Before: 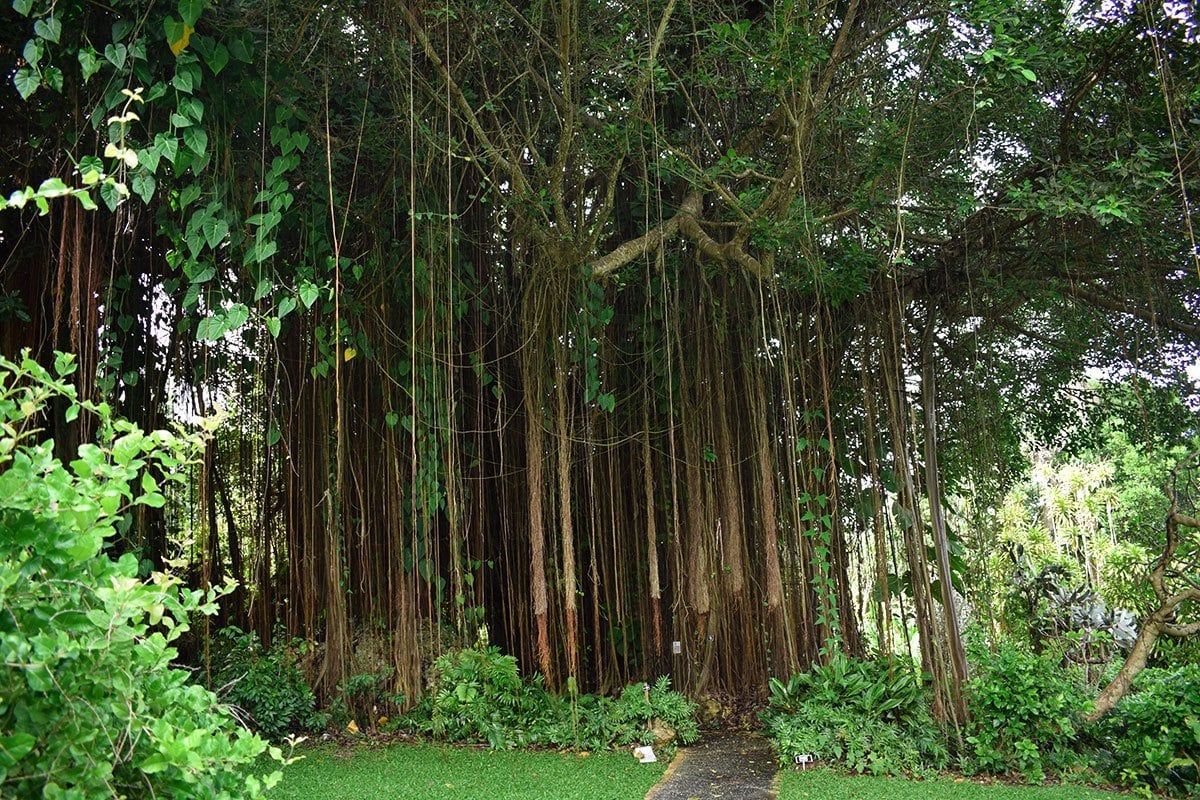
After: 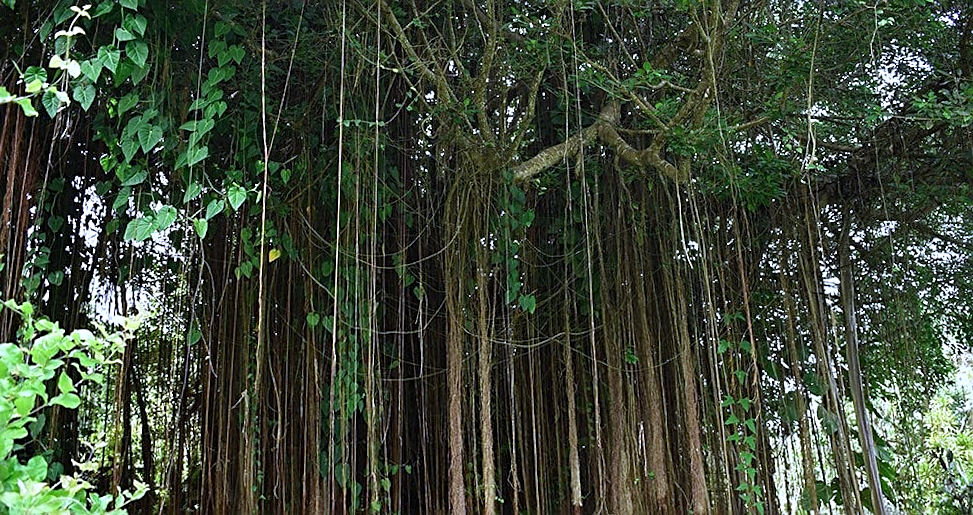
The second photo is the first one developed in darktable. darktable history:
white balance: red 0.948, green 1.02, blue 1.176
rotate and perspective: rotation 0.215°, lens shift (vertical) -0.139, crop left 0.069, crop right 0.939, crop top 0.002, crop bottom 0.996
crop: left 3.015%, top 8.969%, right 9.647%, bottom 26.457%
sharpen: on, module defaults
